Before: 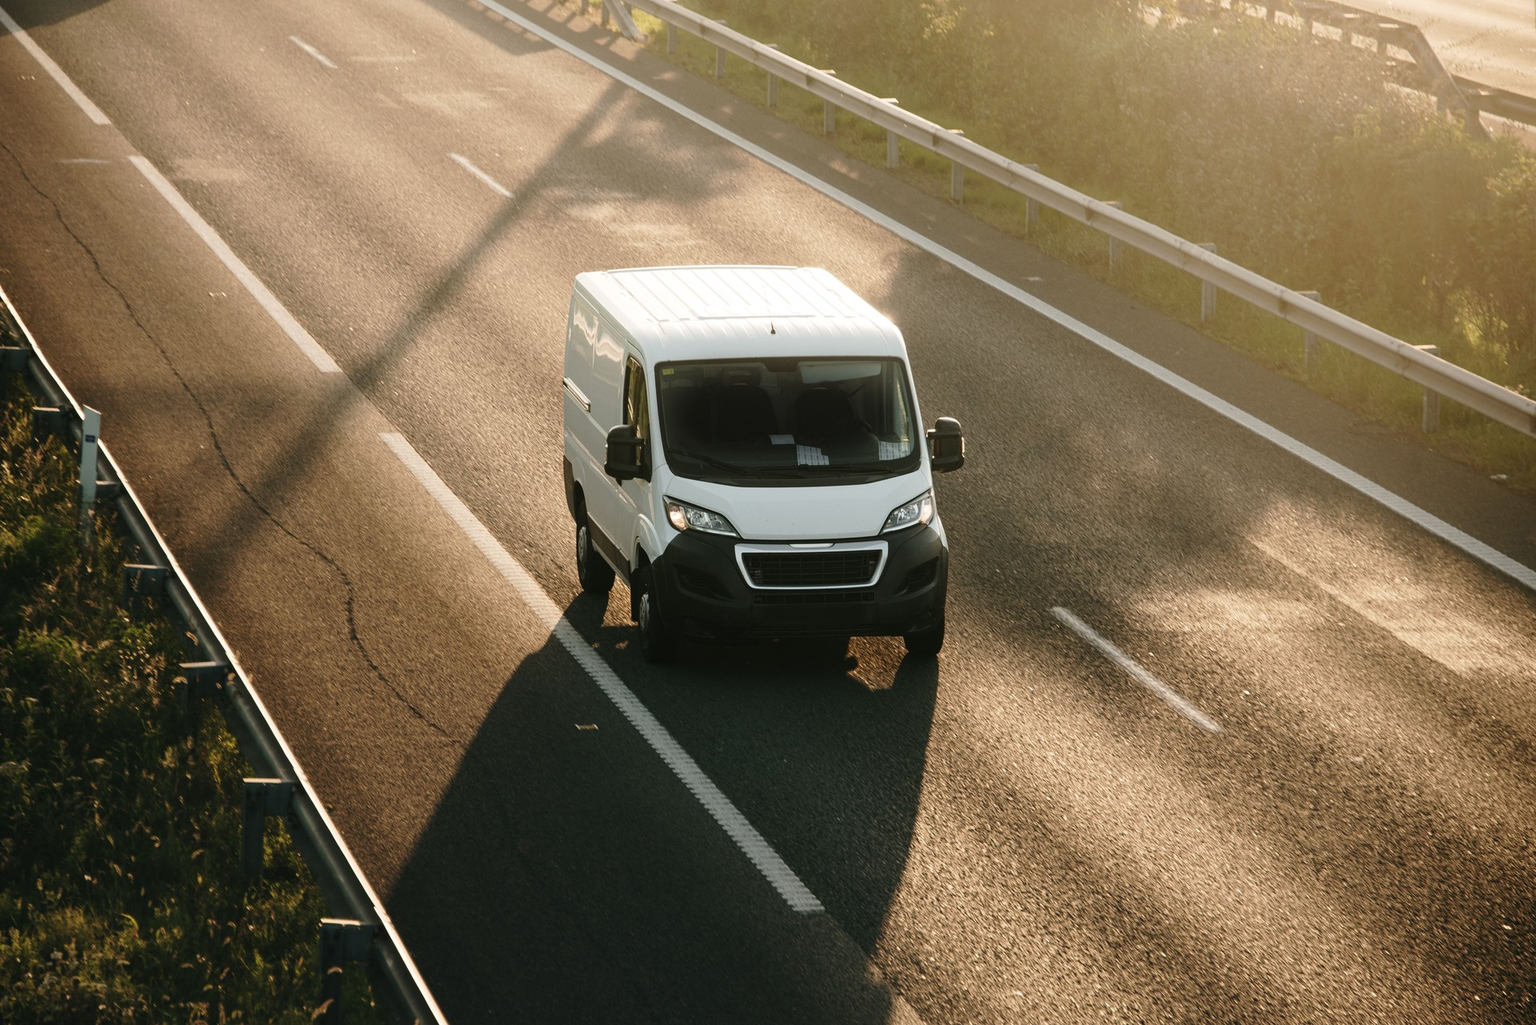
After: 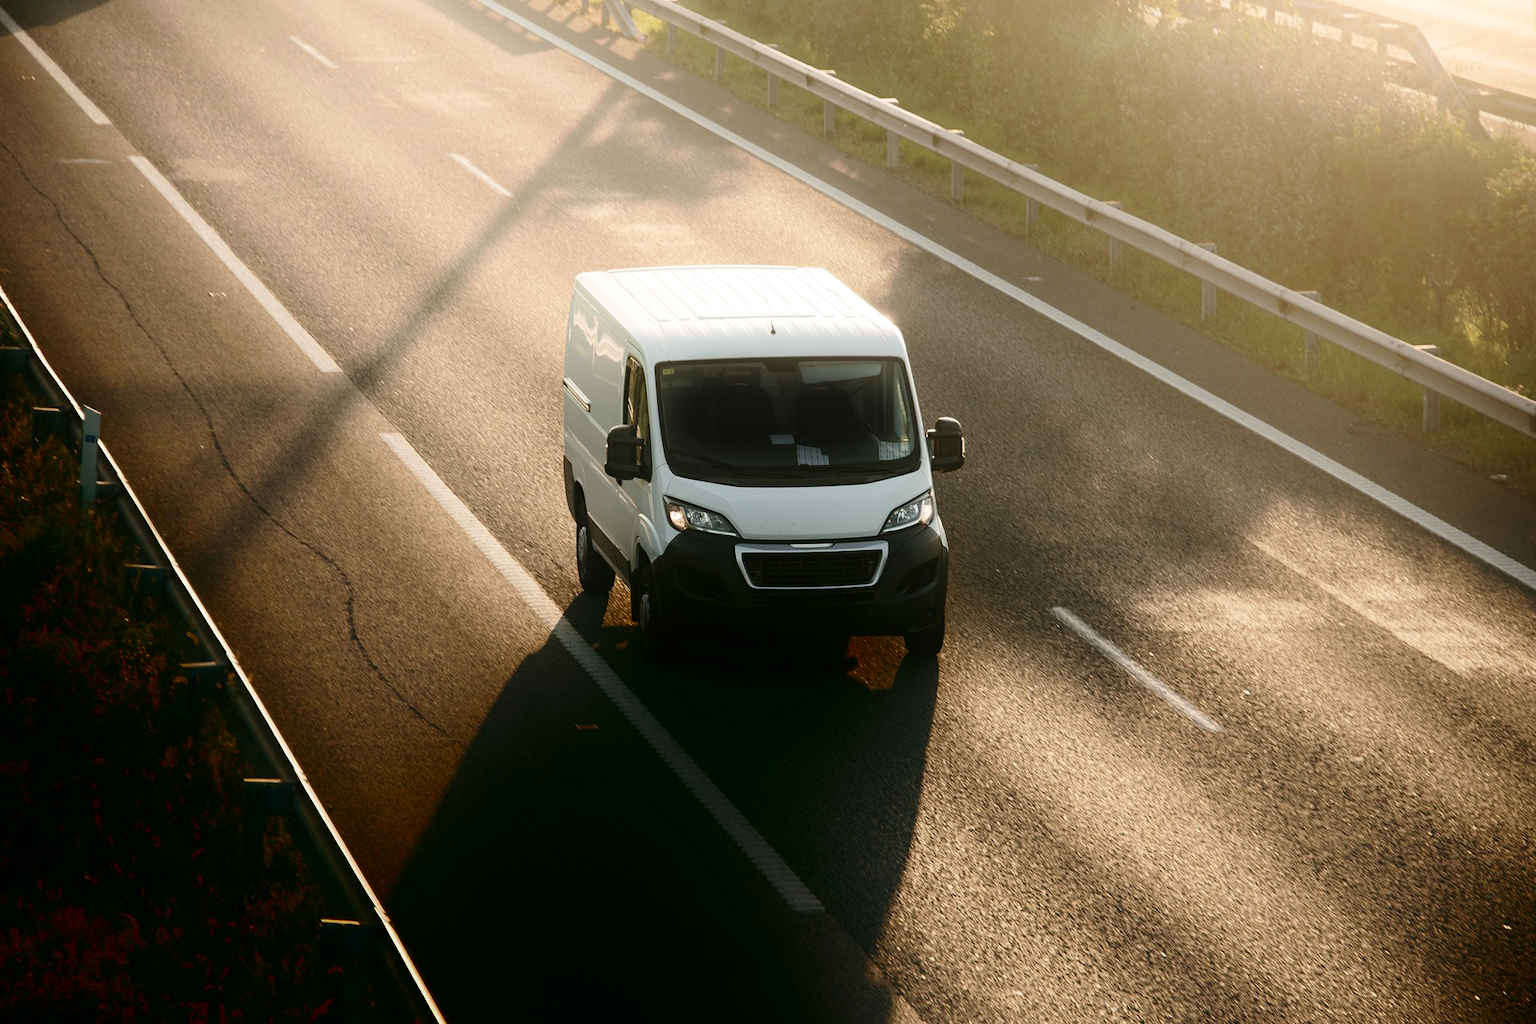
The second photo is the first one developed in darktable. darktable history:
contrast brightness saturation: contrast 0.05
shadows and highlights: shadows -90, highlights 90, soften with gaussian
